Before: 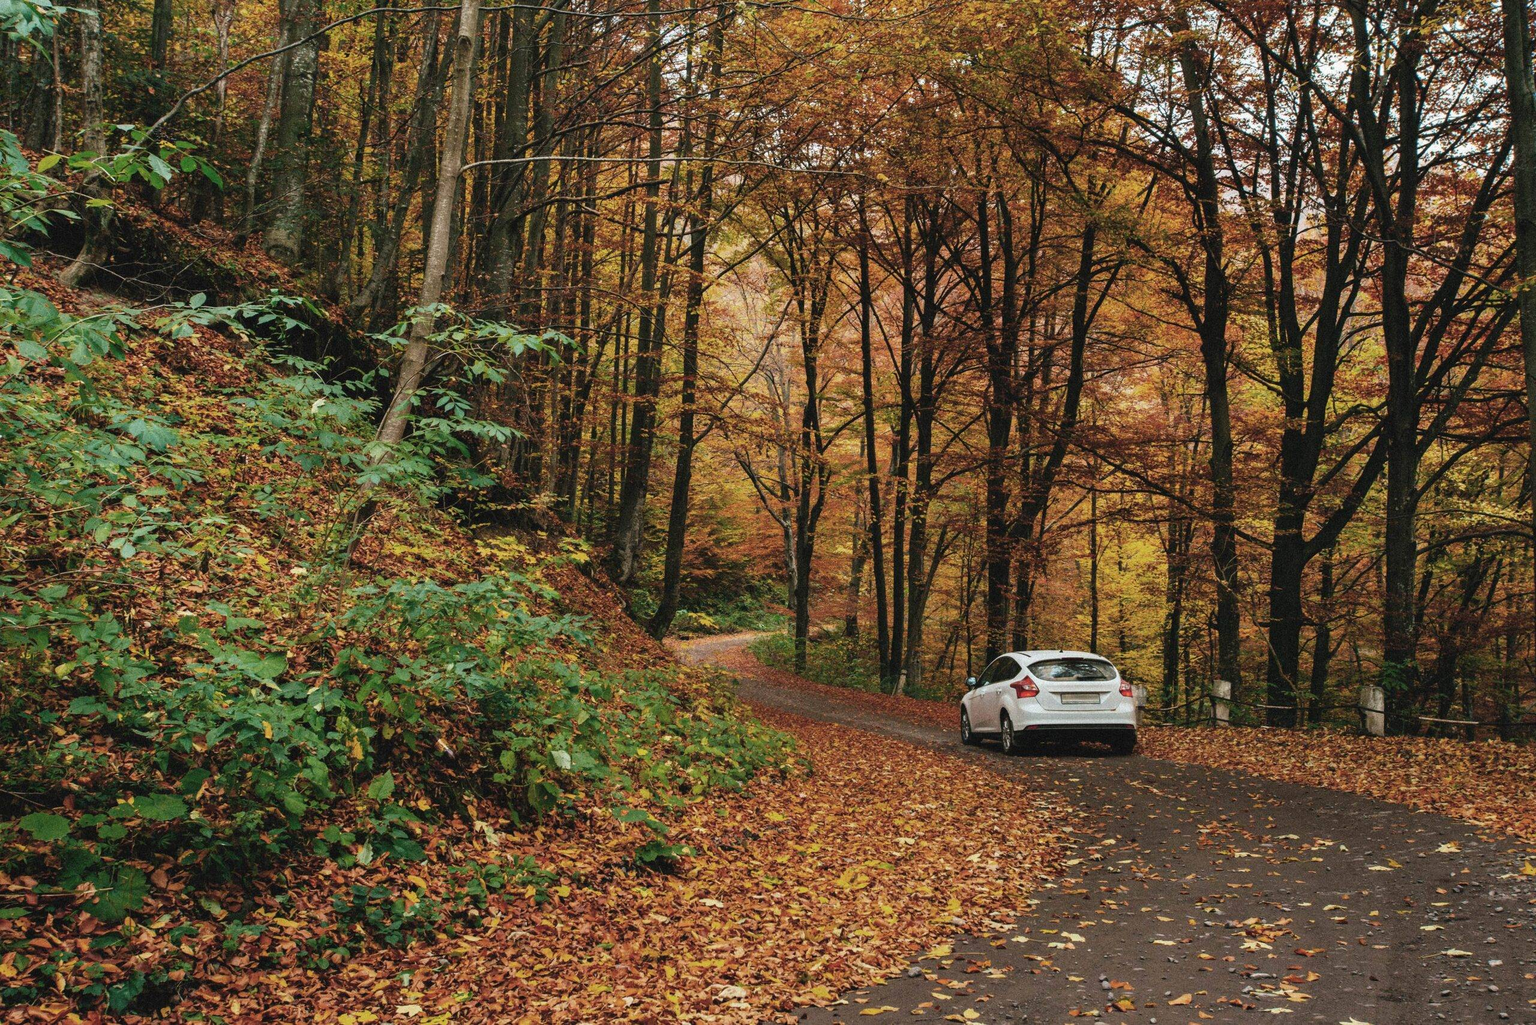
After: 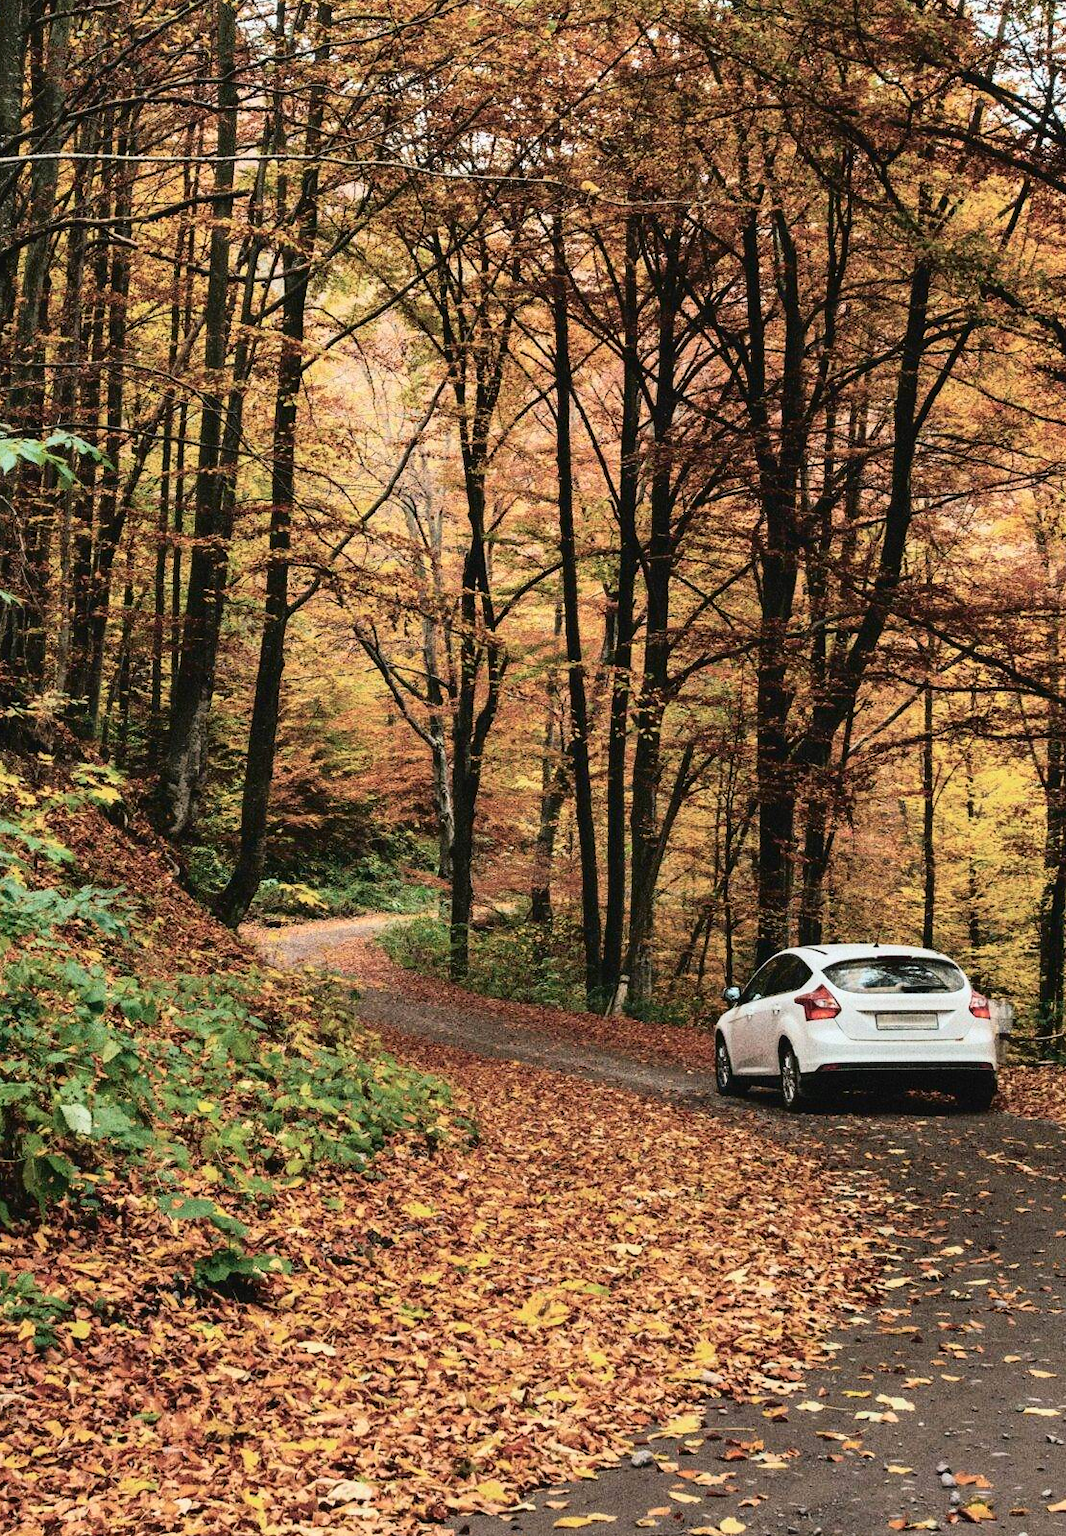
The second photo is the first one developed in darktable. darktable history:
crop: left 33.452%, top 5.96%, right 22.988%
tone curve: curves: ch0 [(0, 0) (0.003, 0.011) (0.011, 0.014) (0.025, 0.023) (0.044, 0.035) (0.069, 0.047) (0.1, 0.065) (0.136, 0.098) (0.177, 0.139) (0.224, 0.214) (0.277, 0.306) (0.335, 0.392) (0.399, 0.484) (0.468, 0.584) (0.543, 0.68) (0.623, 0.772) (0.709, 0.847) (0.801, 0.905) (0.898, 0.951) (1, 1)], color space Lab, independent channels, preserve colors none
